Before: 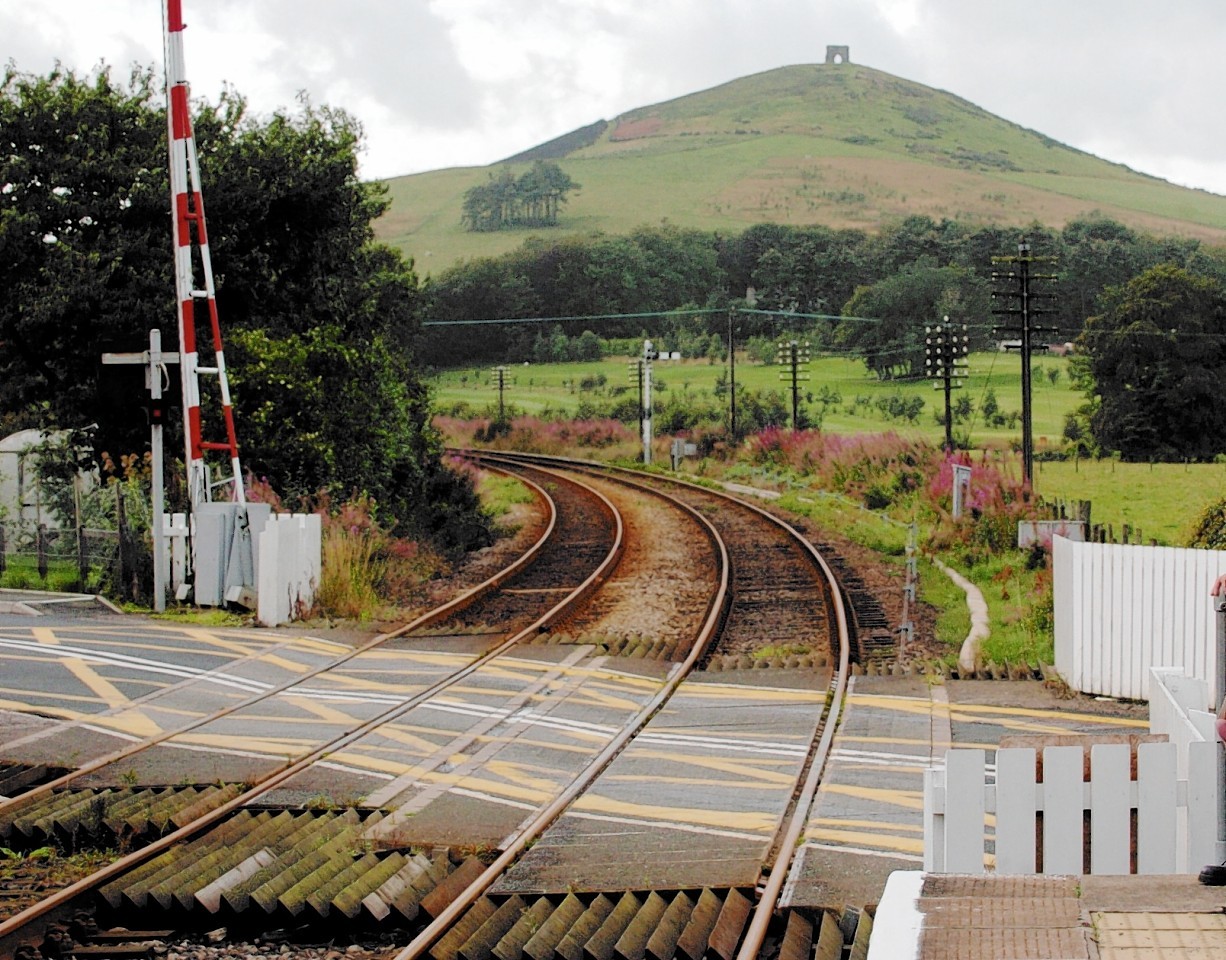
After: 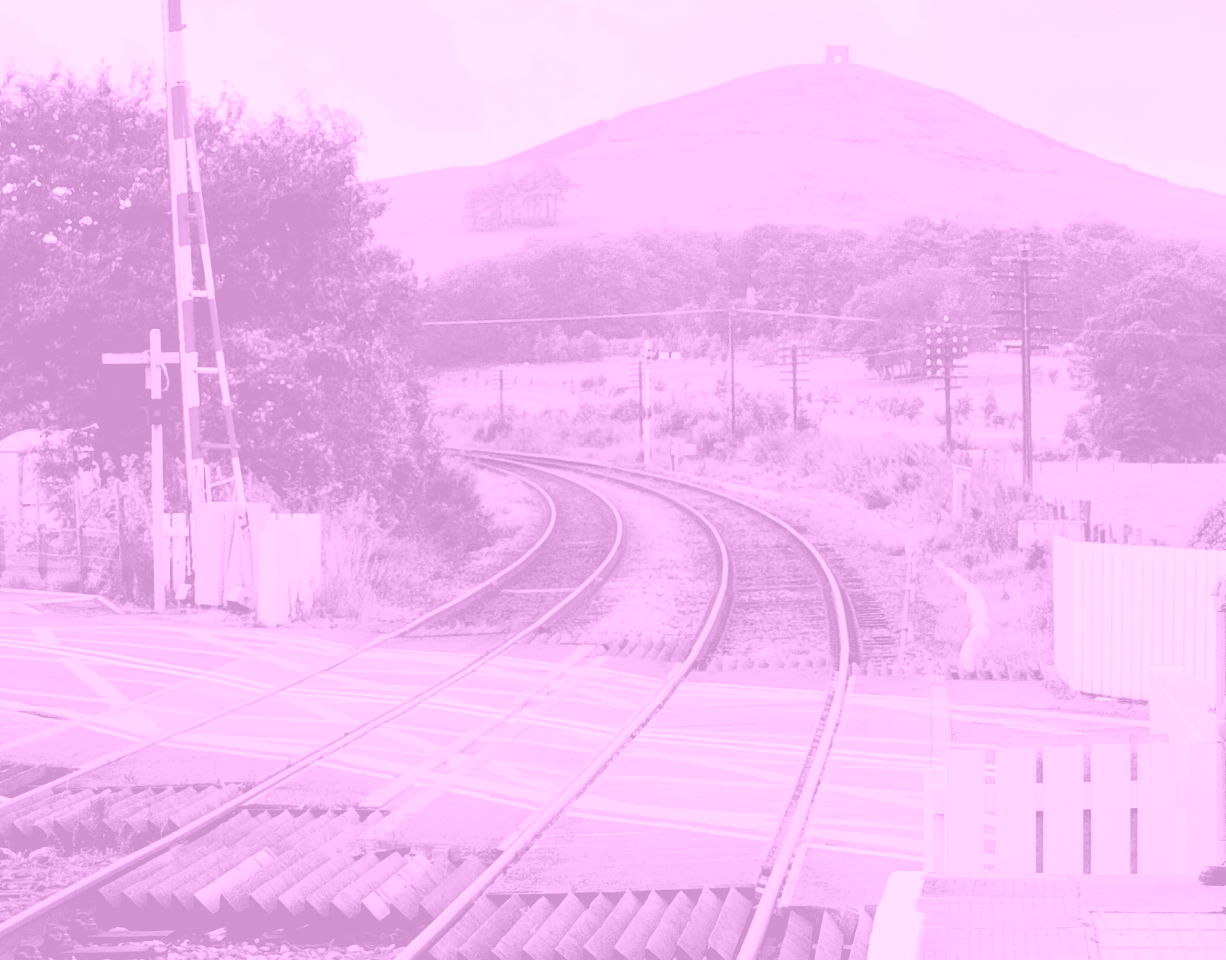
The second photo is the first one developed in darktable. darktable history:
color balance rgb: perceptual saturation grading › global saturation 35%, perceptual saturation grading › highlights -30%, perceptual saturation grading › shadows 35%, perceptual brilliance grading › global brilliance 3%, perceptual brilliance grading › highlights -3%, perceptual brilliance grading › shadows 3%
colorize: hue 331.2°, saturation 75%, source mix 30.28%, lightness 70.52%, version 1
